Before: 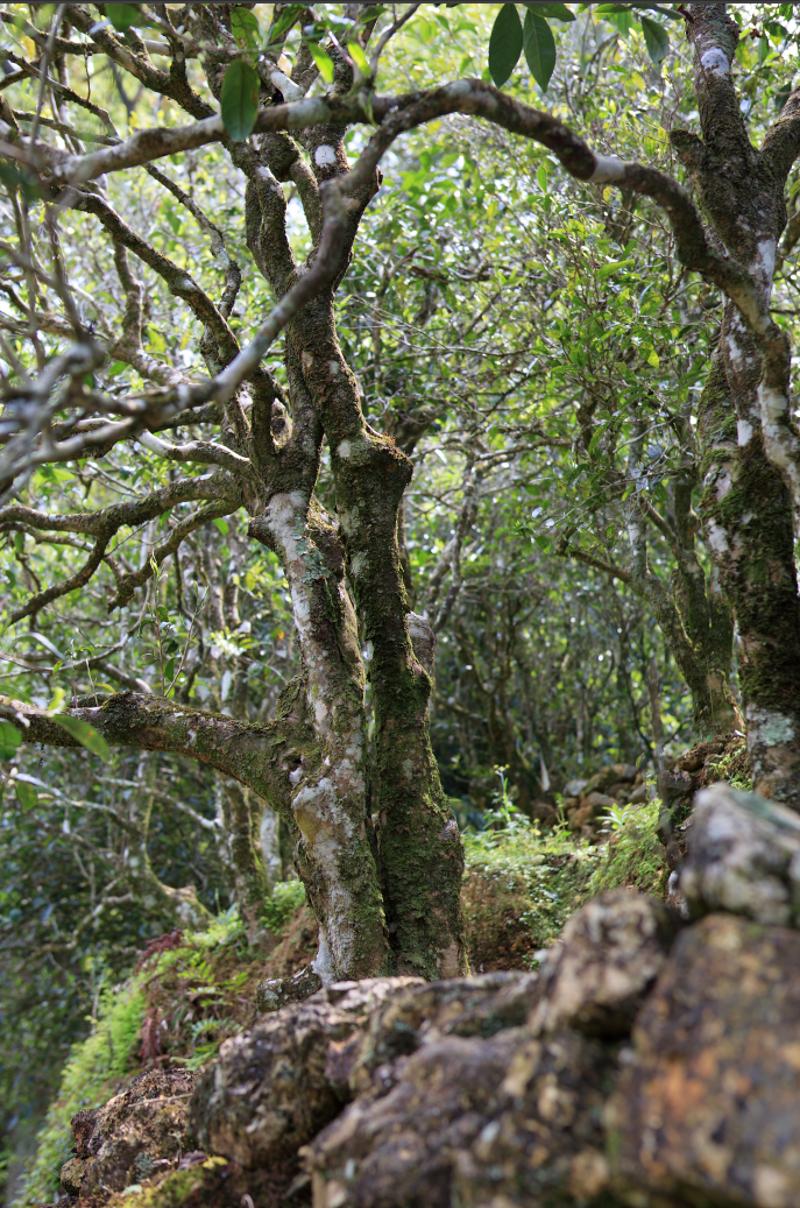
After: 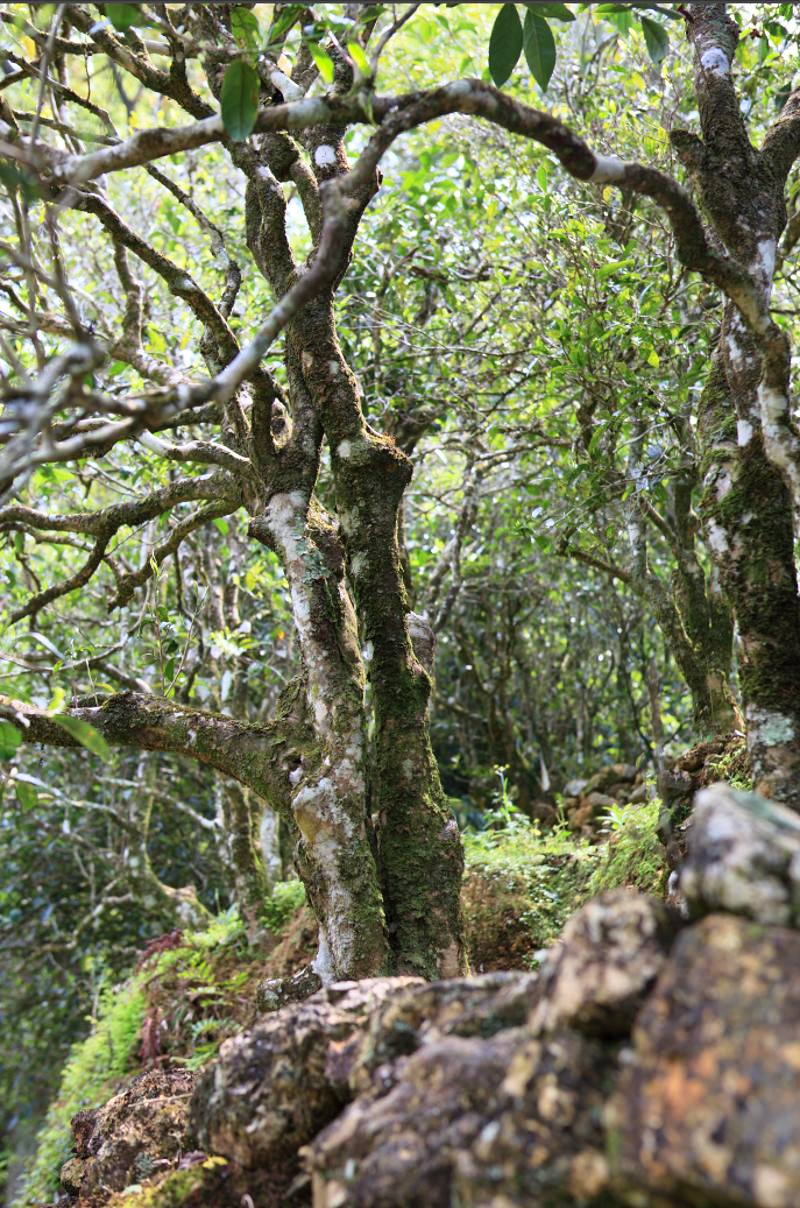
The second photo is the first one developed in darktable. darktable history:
contrast brightness saturation: contrast 0.202, brightness 0.15, saturation 0.15
